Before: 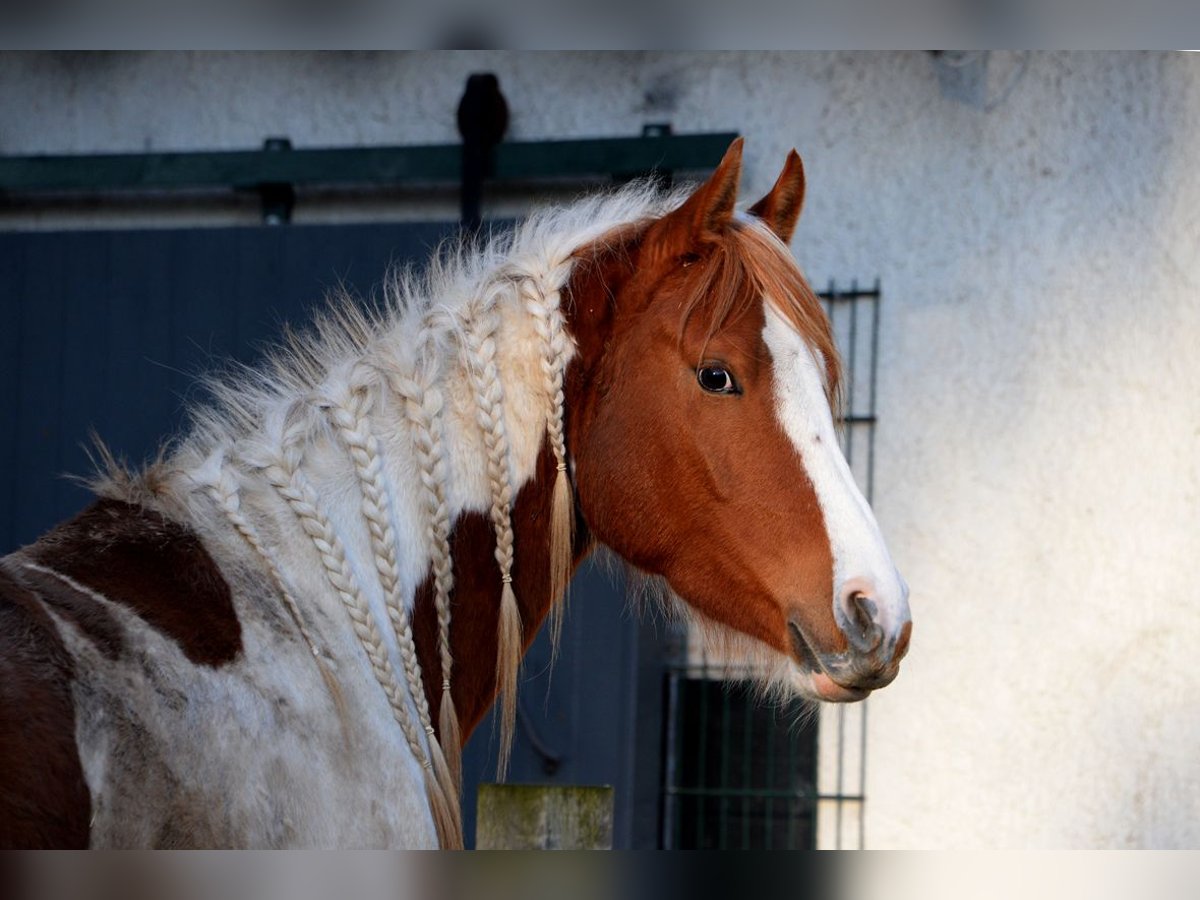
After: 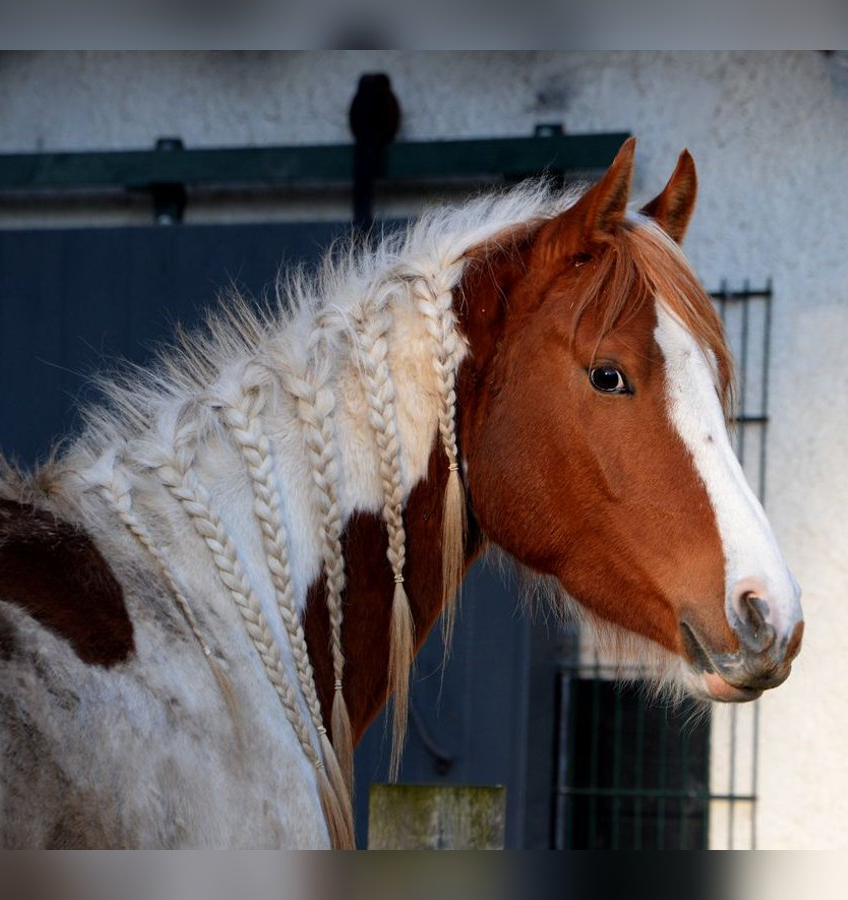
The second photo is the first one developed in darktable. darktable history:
crop and rotate: left 9.062%, right 20.189%
